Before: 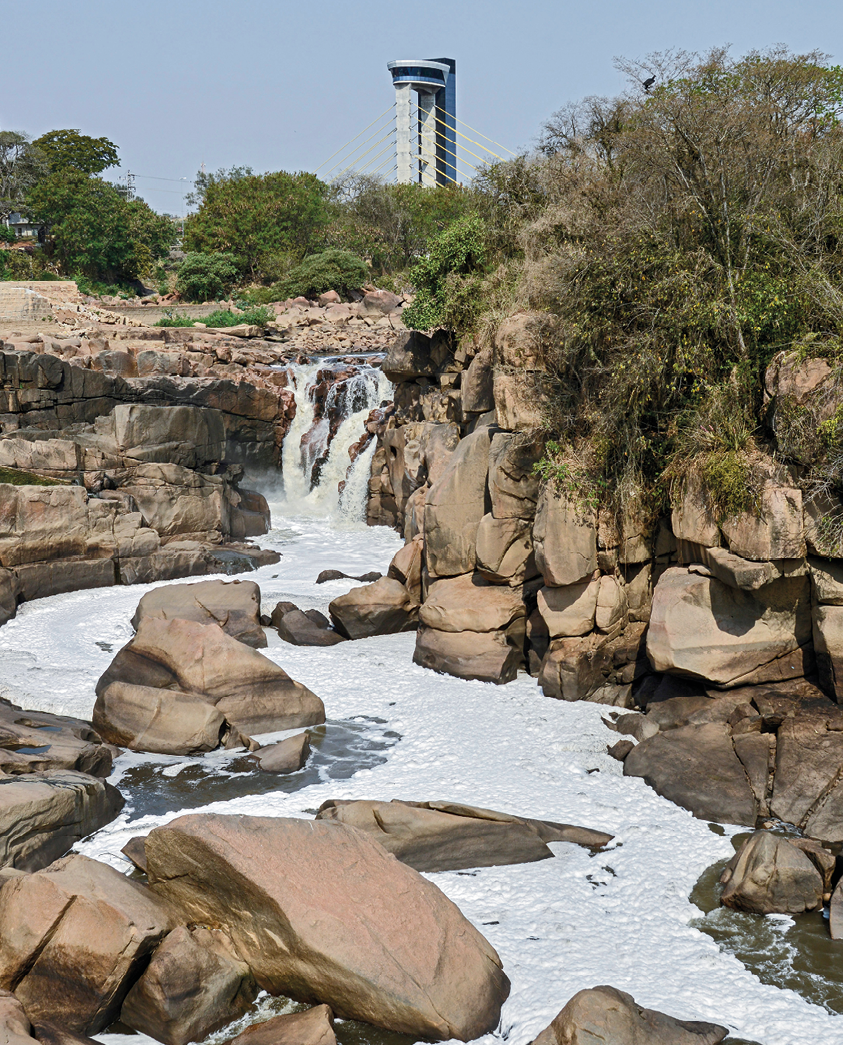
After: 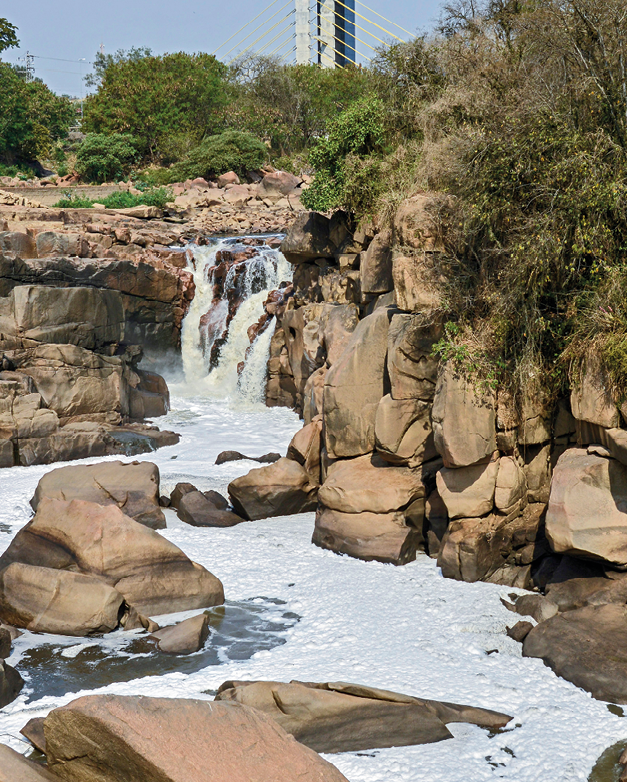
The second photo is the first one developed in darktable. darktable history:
crop and rotate: left 12.082%, top 11.407%, right 13.475%, bottom 13.698%
velvia: on, module defaults
